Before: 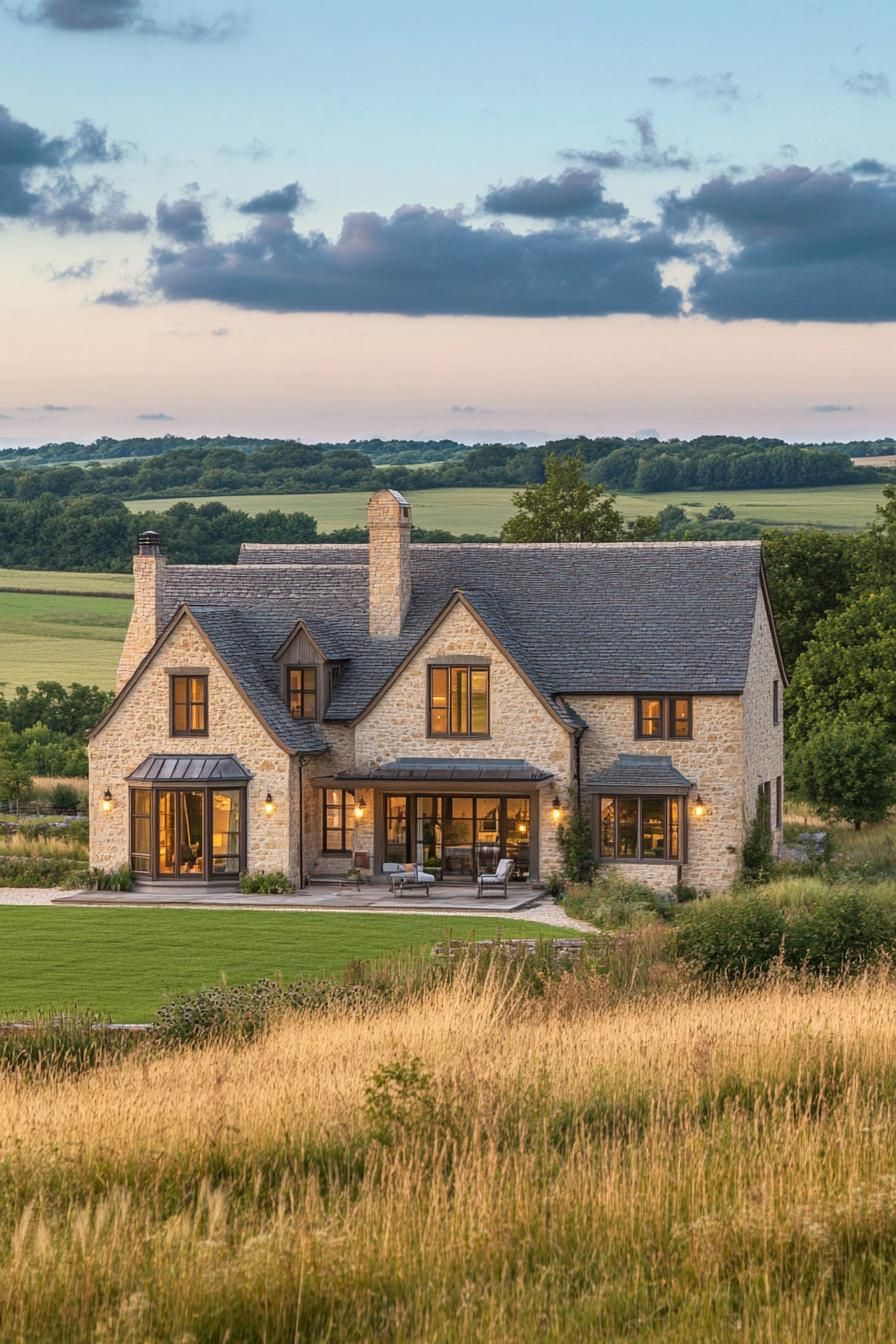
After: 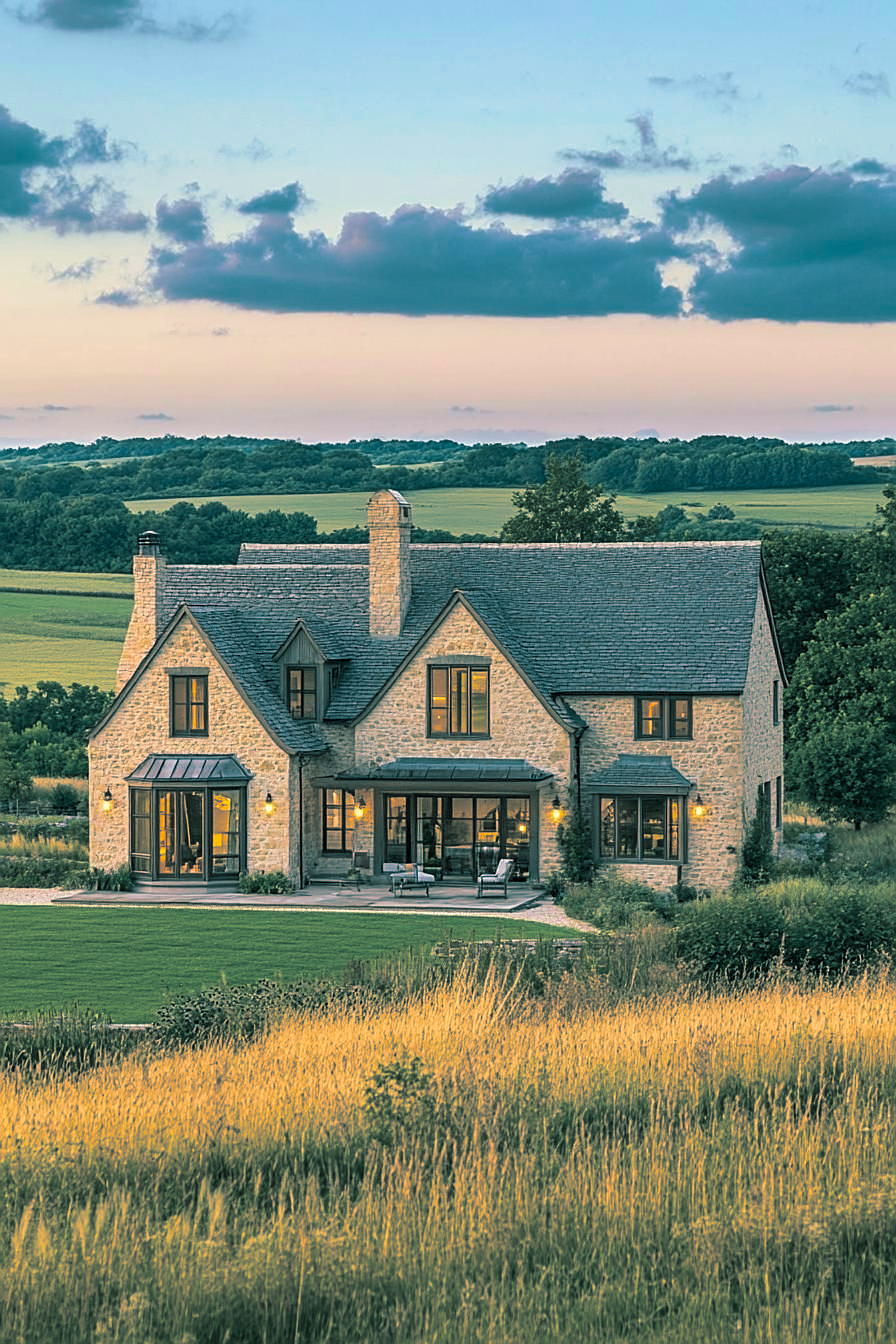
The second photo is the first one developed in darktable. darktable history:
color balance rgb: perceptual saturation grading › global saturation 25%, global vibrance 20%
split-toning: shadows › hue 186.43°, highlights › hue 49.29°, compress 30.29%
sharpen: on, module defaults
